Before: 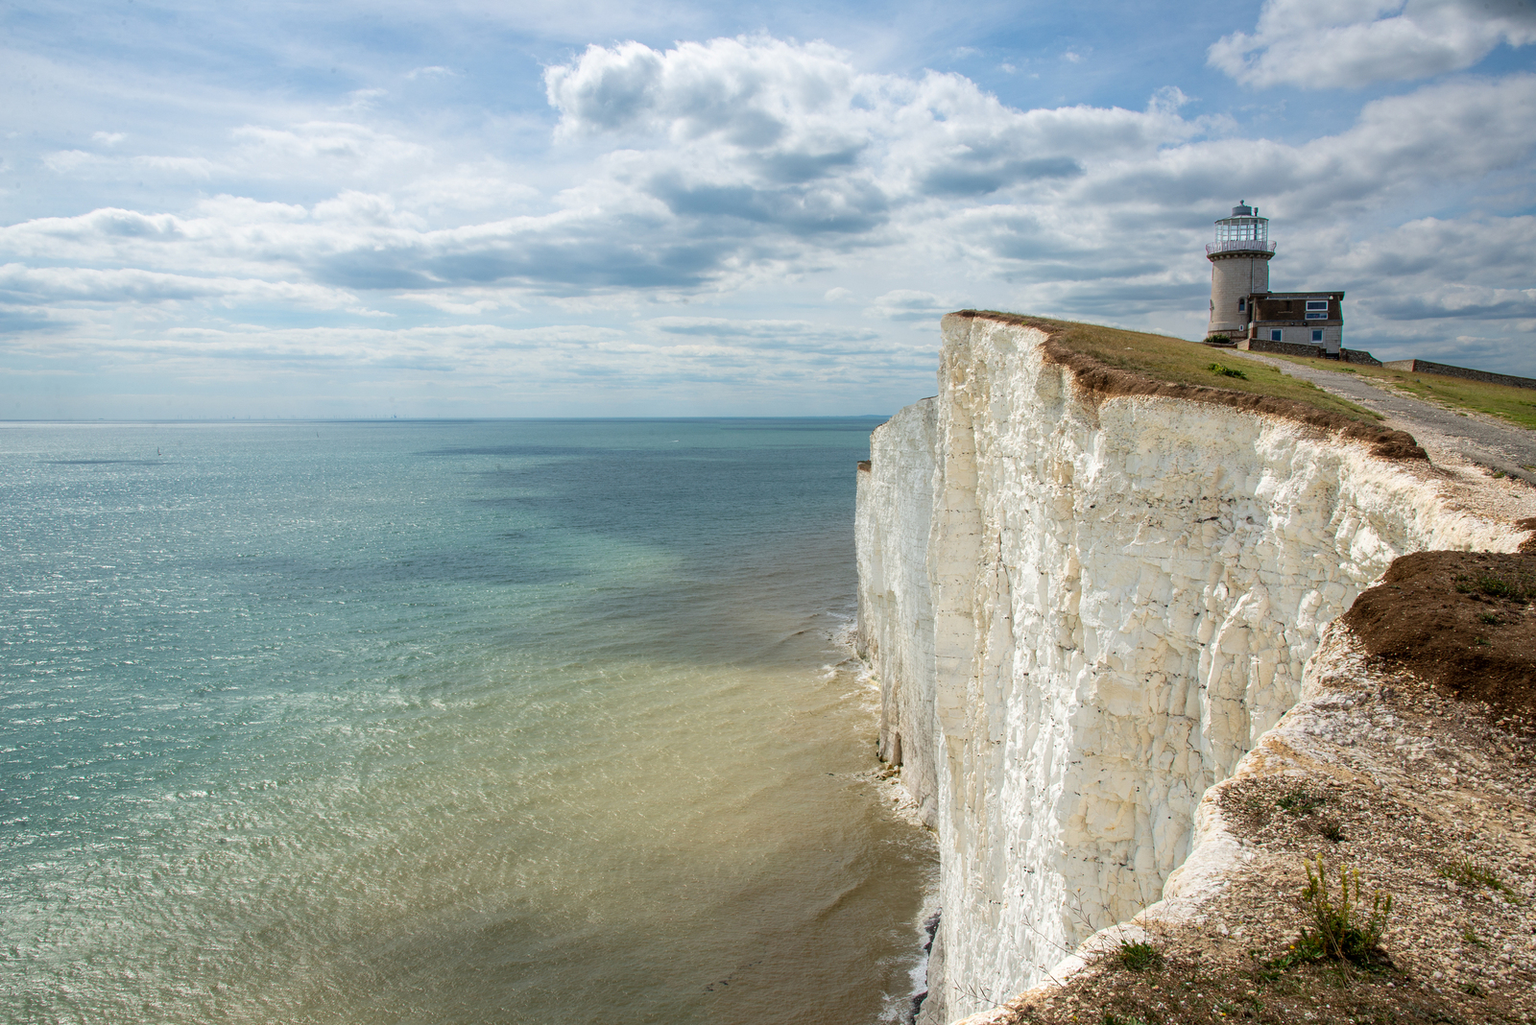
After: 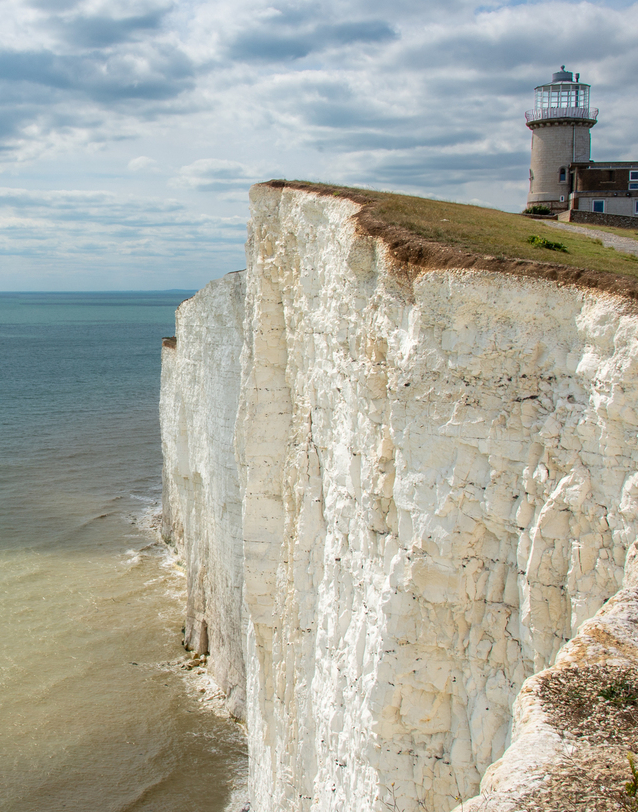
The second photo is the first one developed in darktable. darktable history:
crop: left 45.721%, top 13.393%, right 14.118%, bottom 10.01%
tone equalizer: on, module defaults
